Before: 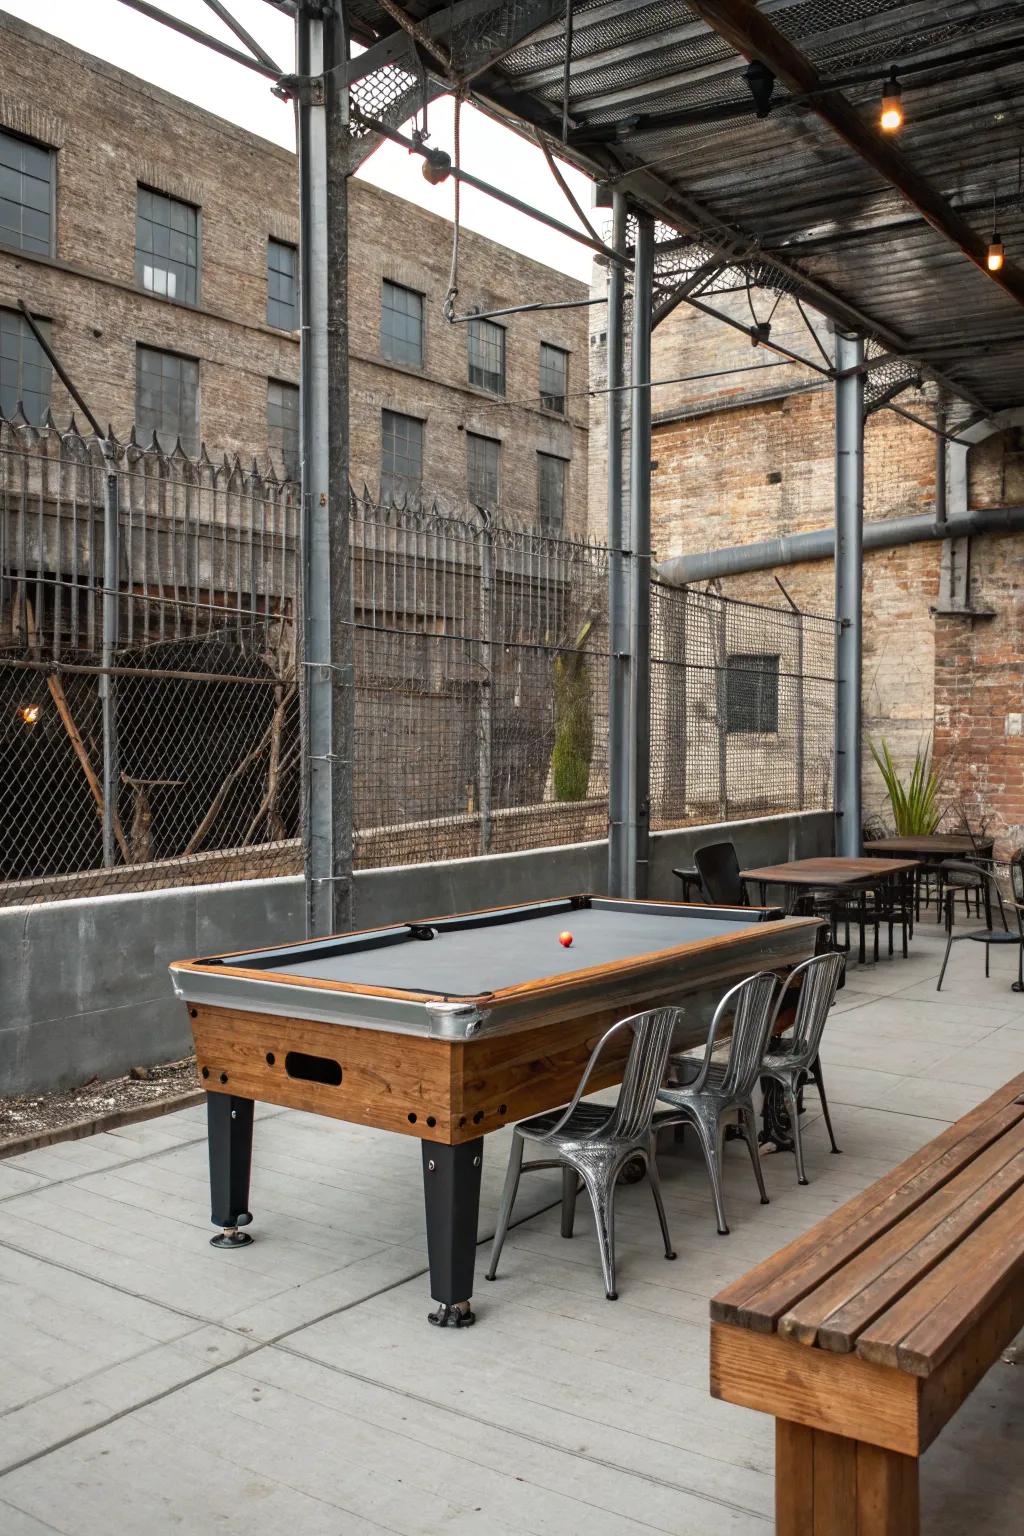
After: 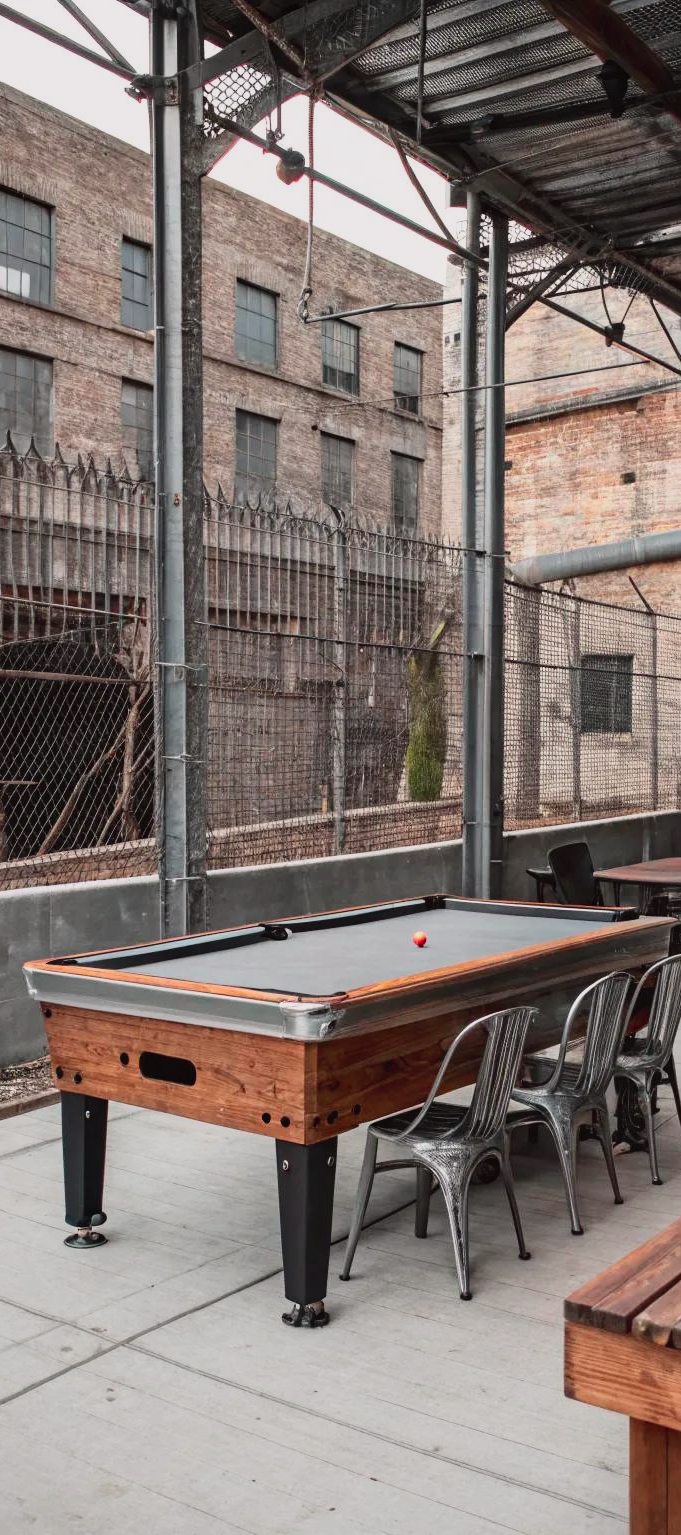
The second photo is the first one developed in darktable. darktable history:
tone curve: curves: ch0 [(0, 0.023) (0.184, 0.168) (0.491, 0.519) (0.748, 0.765) (1, 0.919)]; ch1 [(0, 0) (0.179, 0.173) (0.322, 0.32) (0.424, 0.424) (0.496, 0.501) (0.563, 0.586) (0.761, 0.803) (1, 1)]; ch2 [(0, 0) (0.434, 0.447) (0.483, 0.487) (0.557, 0.541) (0.697, 0.68) (1, 1)], color space Lab, independent channels, preserve colors none
local contrast: mode bilateral grid, contrast 11, coarseness 25, detail 115%, midtone range 0.2
crop and rotate: left 14.304%, right 19.172%
